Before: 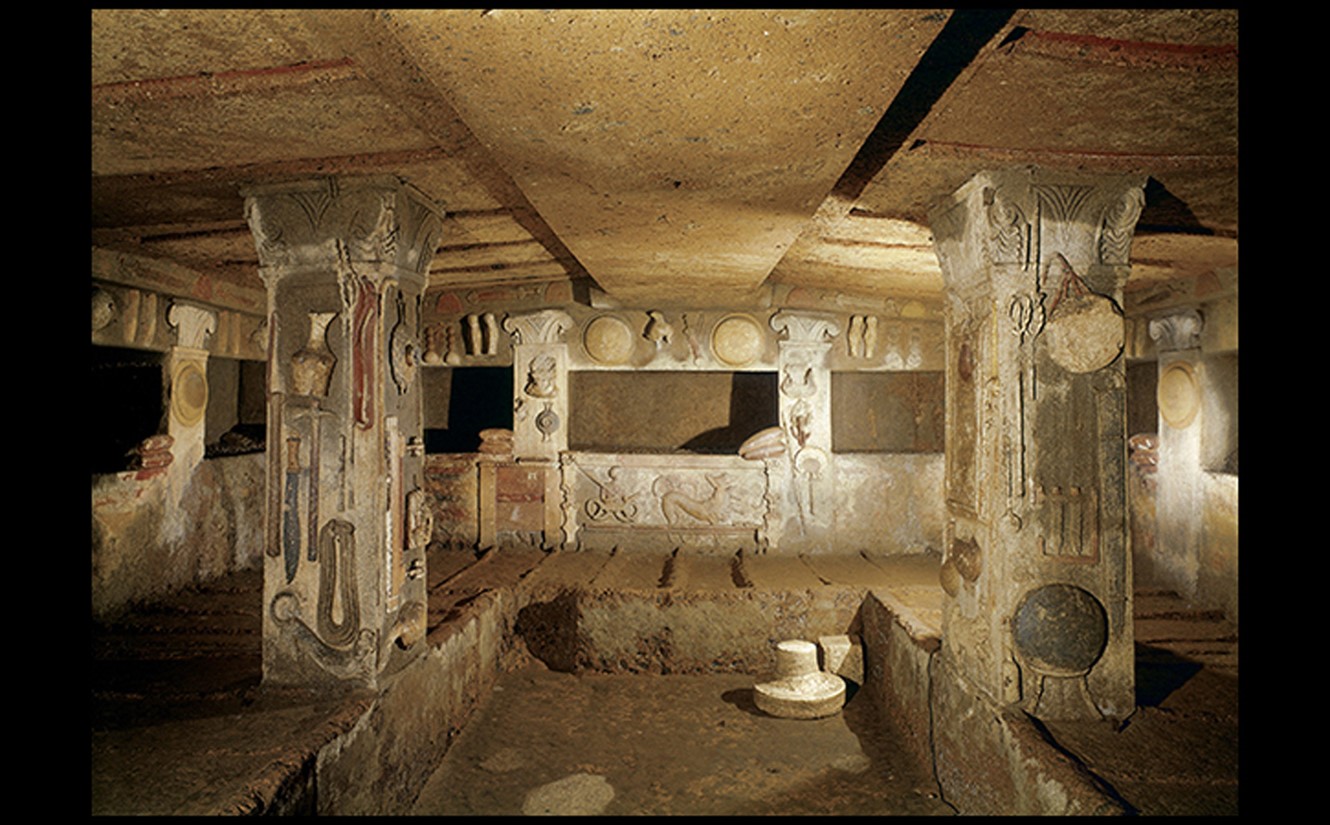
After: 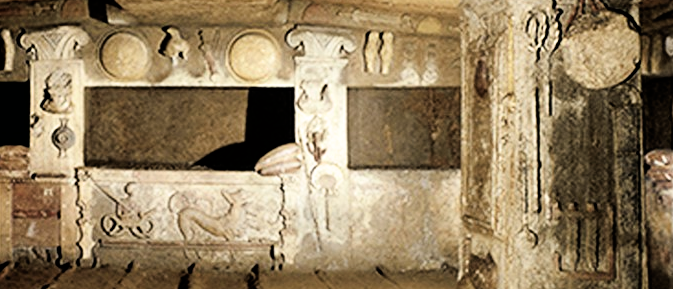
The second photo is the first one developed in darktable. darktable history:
filmic rgb: black relative exposure -3.75 EV, white relative exposure 2.4 EV, dynamic range scaling -49.8%, hardness 3.48, latitude 29.62%, contrast 1.792
crop: left 36.447%, top 34.486%, right 12.939%, bottom 30.367%
